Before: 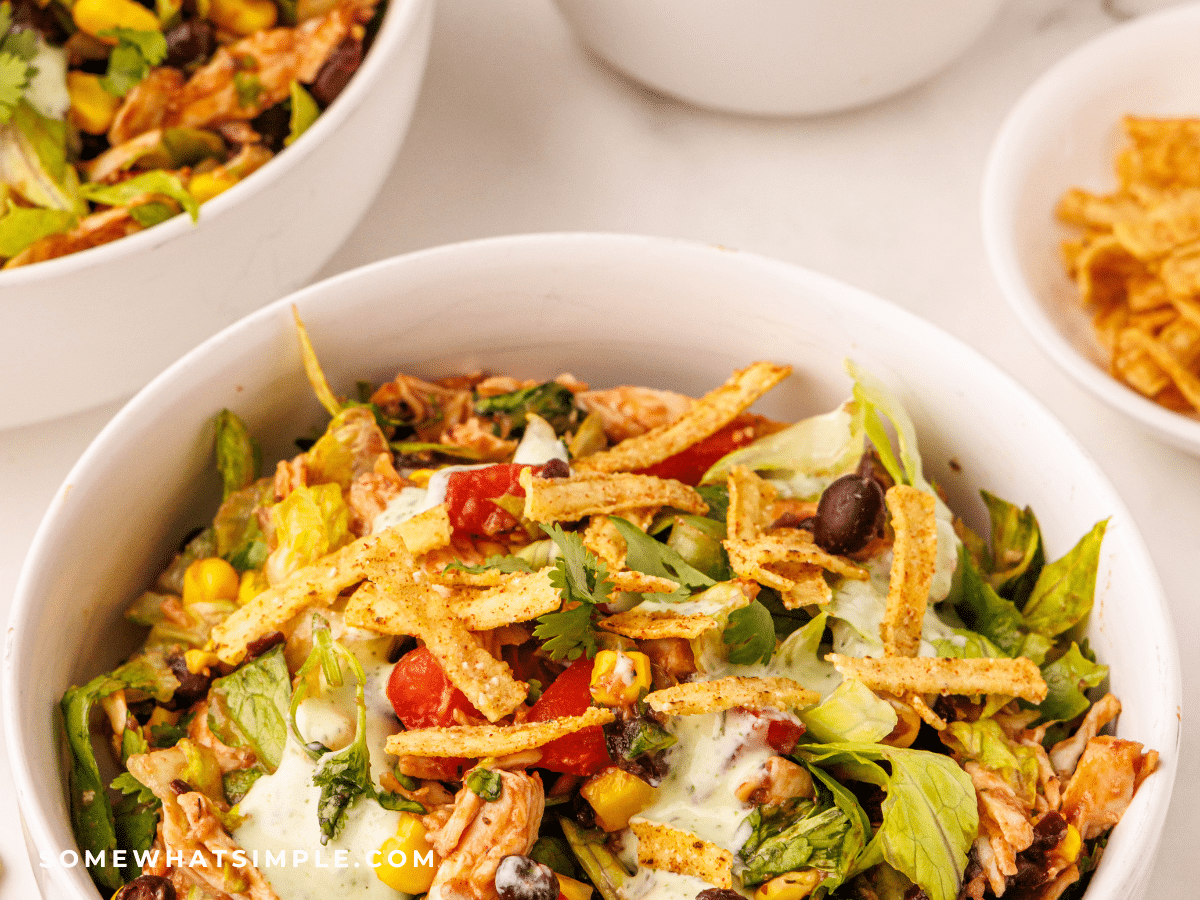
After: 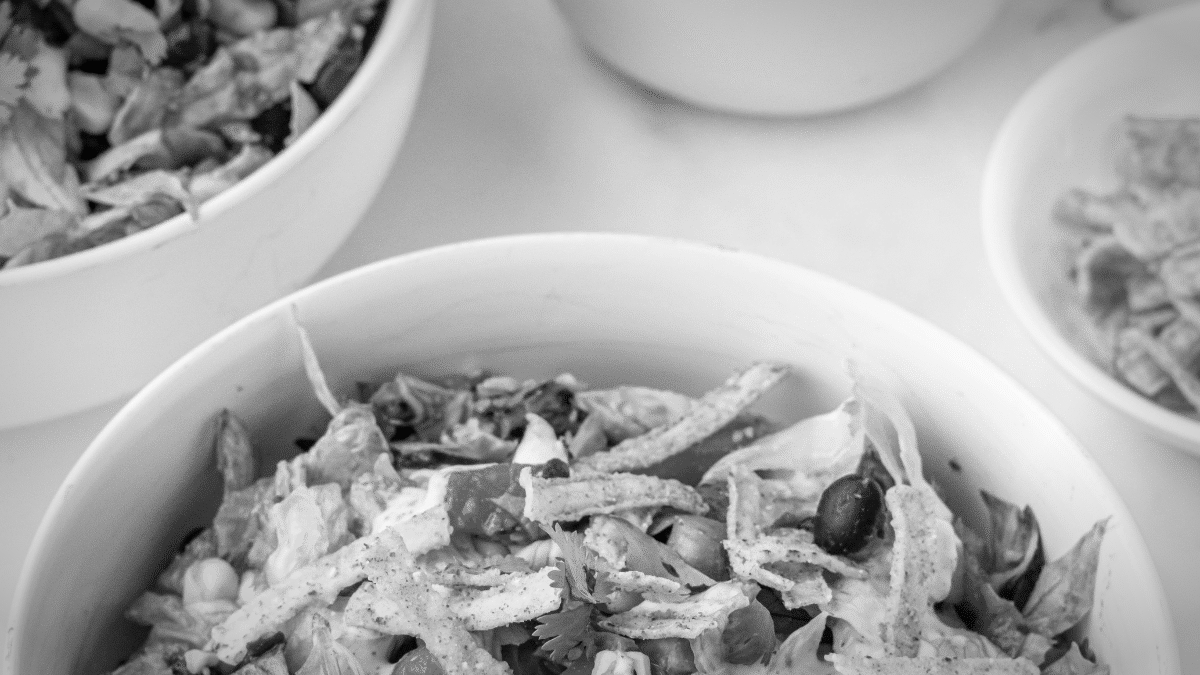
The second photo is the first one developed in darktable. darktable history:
crop: bottom 24.967%
vignetting: automatic ratio true
monochrome: a 32, b 64, size 2.3, highlights 1
